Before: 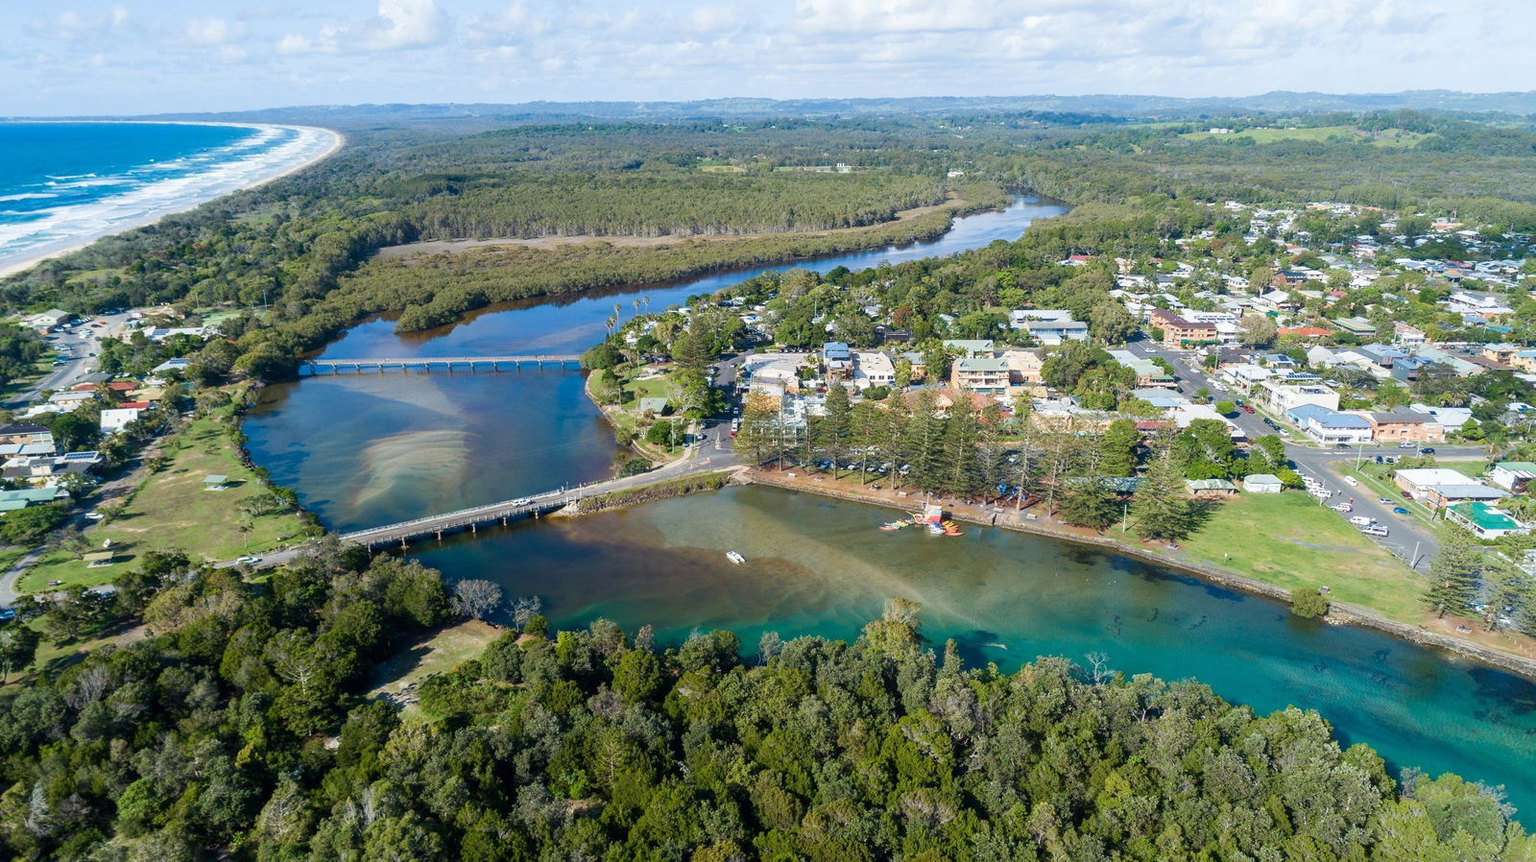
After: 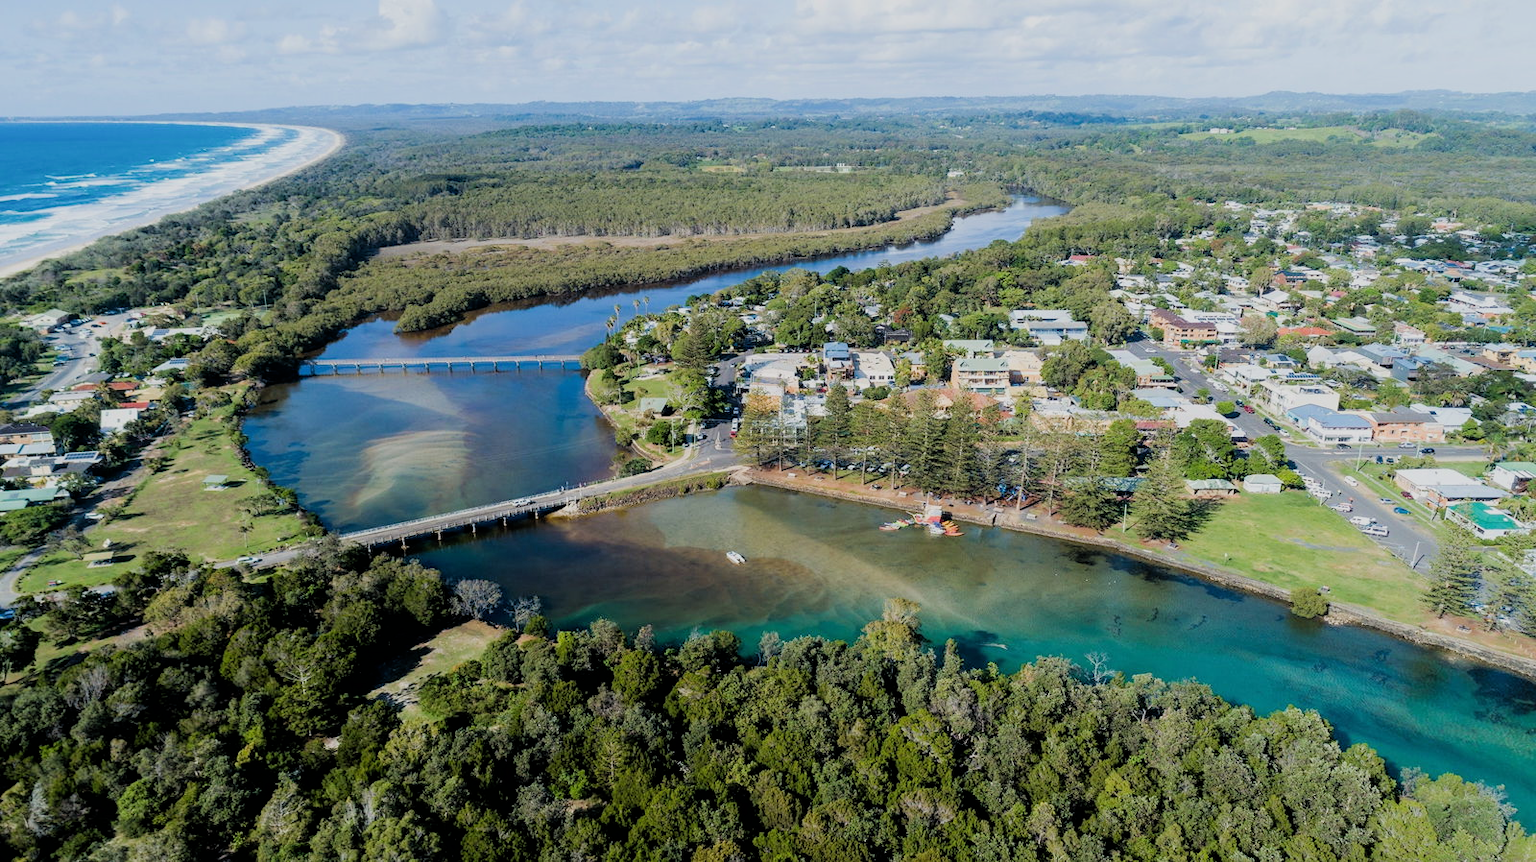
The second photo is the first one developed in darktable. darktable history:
filmic rgb: black relative exposure -5.03 EV, white relative exposure 3.96 EV, hardness 2.88, contrast 1.094
